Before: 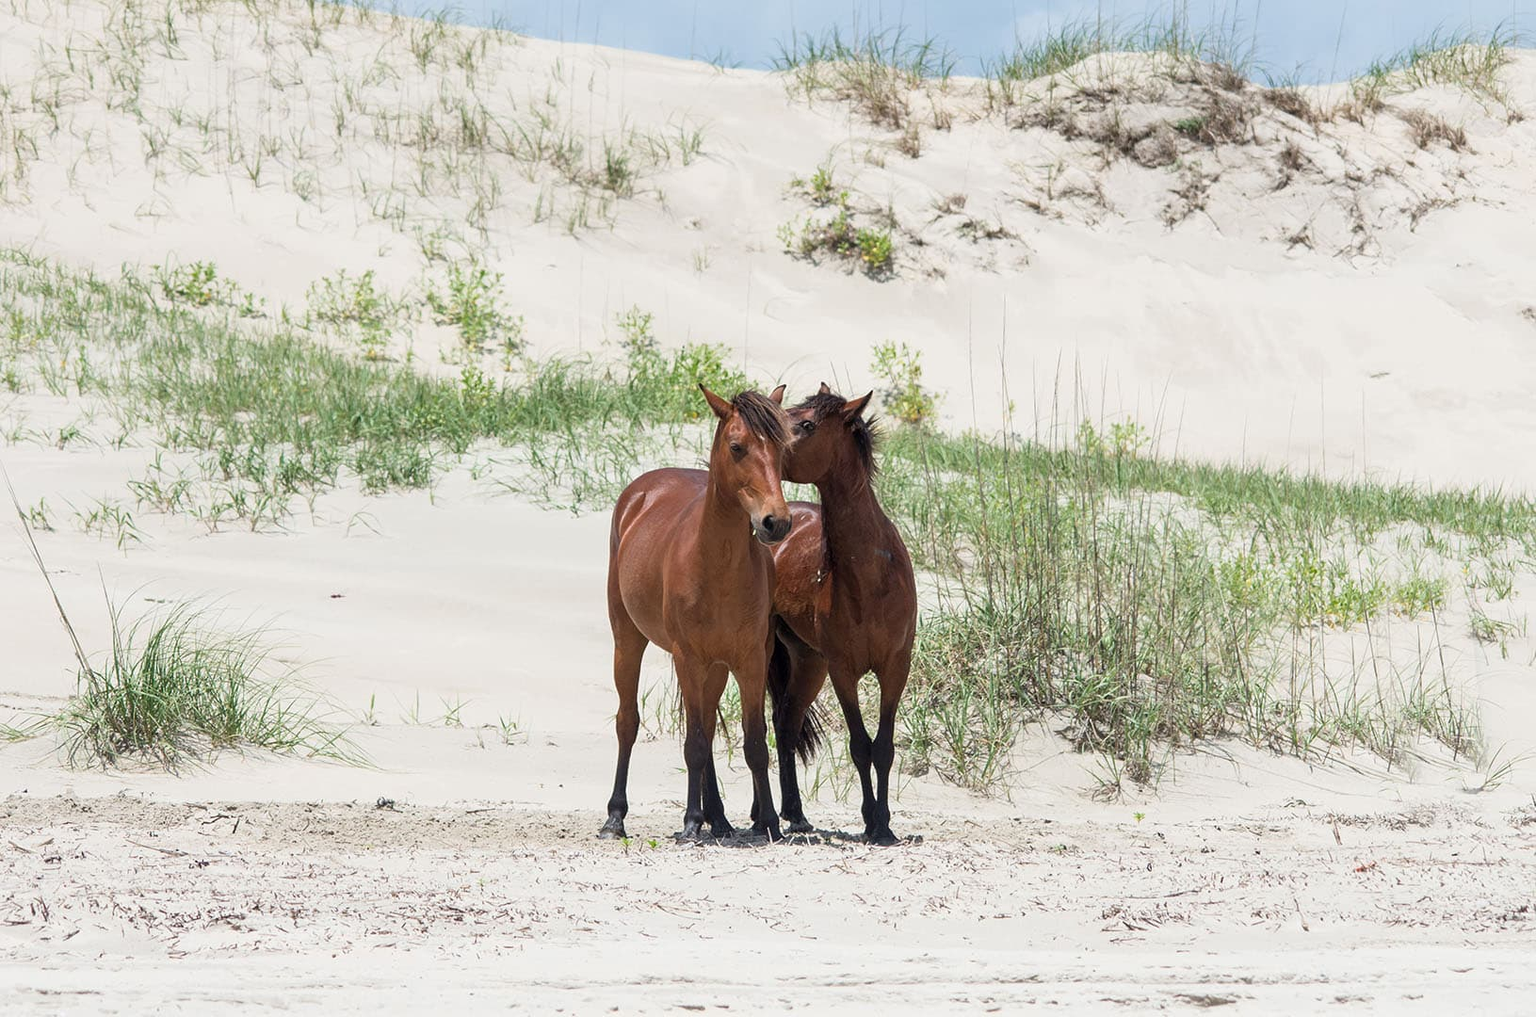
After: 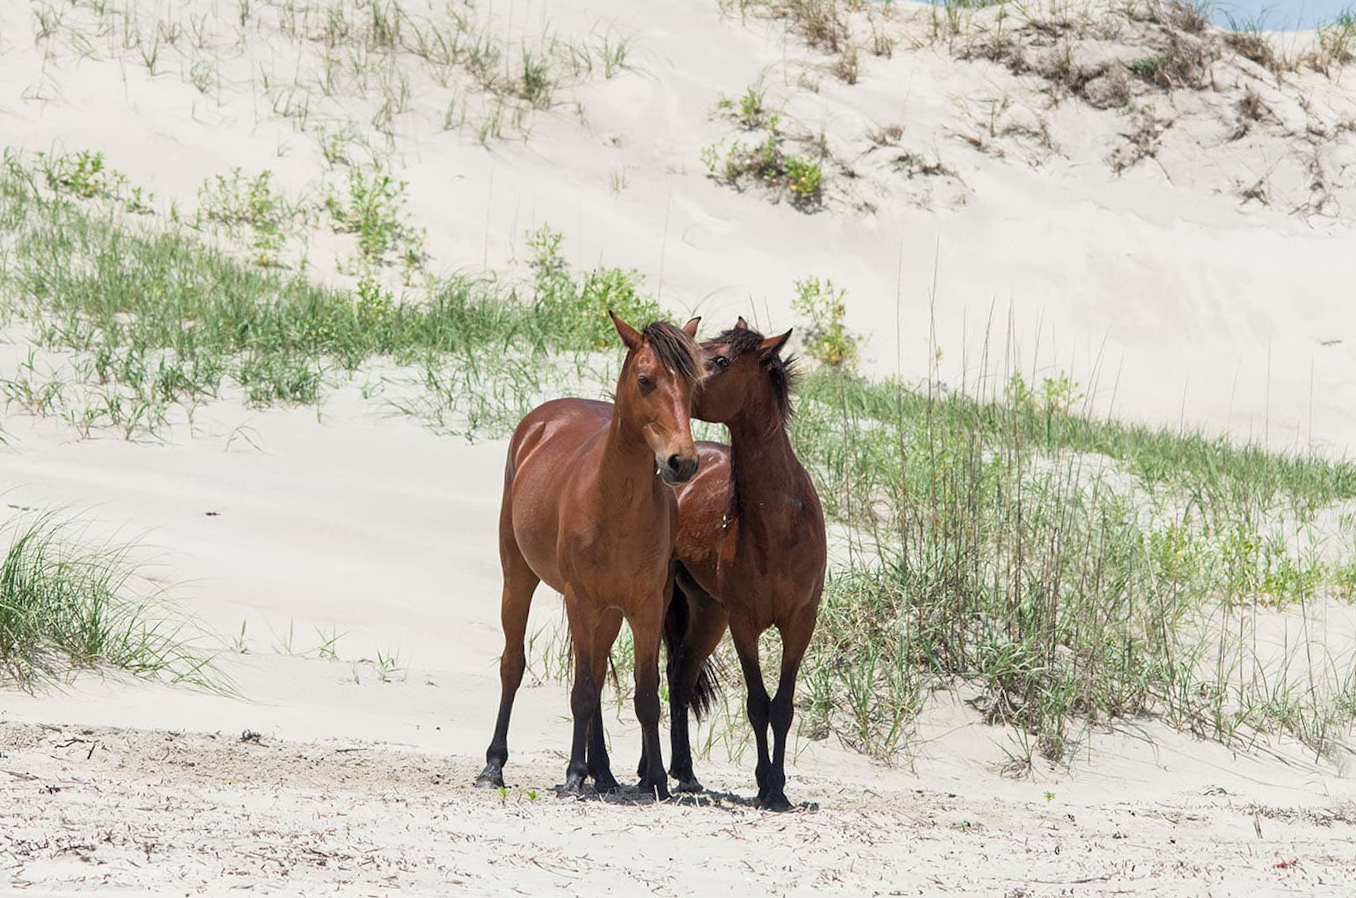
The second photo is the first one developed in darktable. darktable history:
crop and rotate: angle -3.27°, left 5.211%, top 5.211%, right 4.607%, bottom 4.607%
sharpen: radius 2.883, amount 0.868, threshold 47.523
tone equalizer: on, module defaults
